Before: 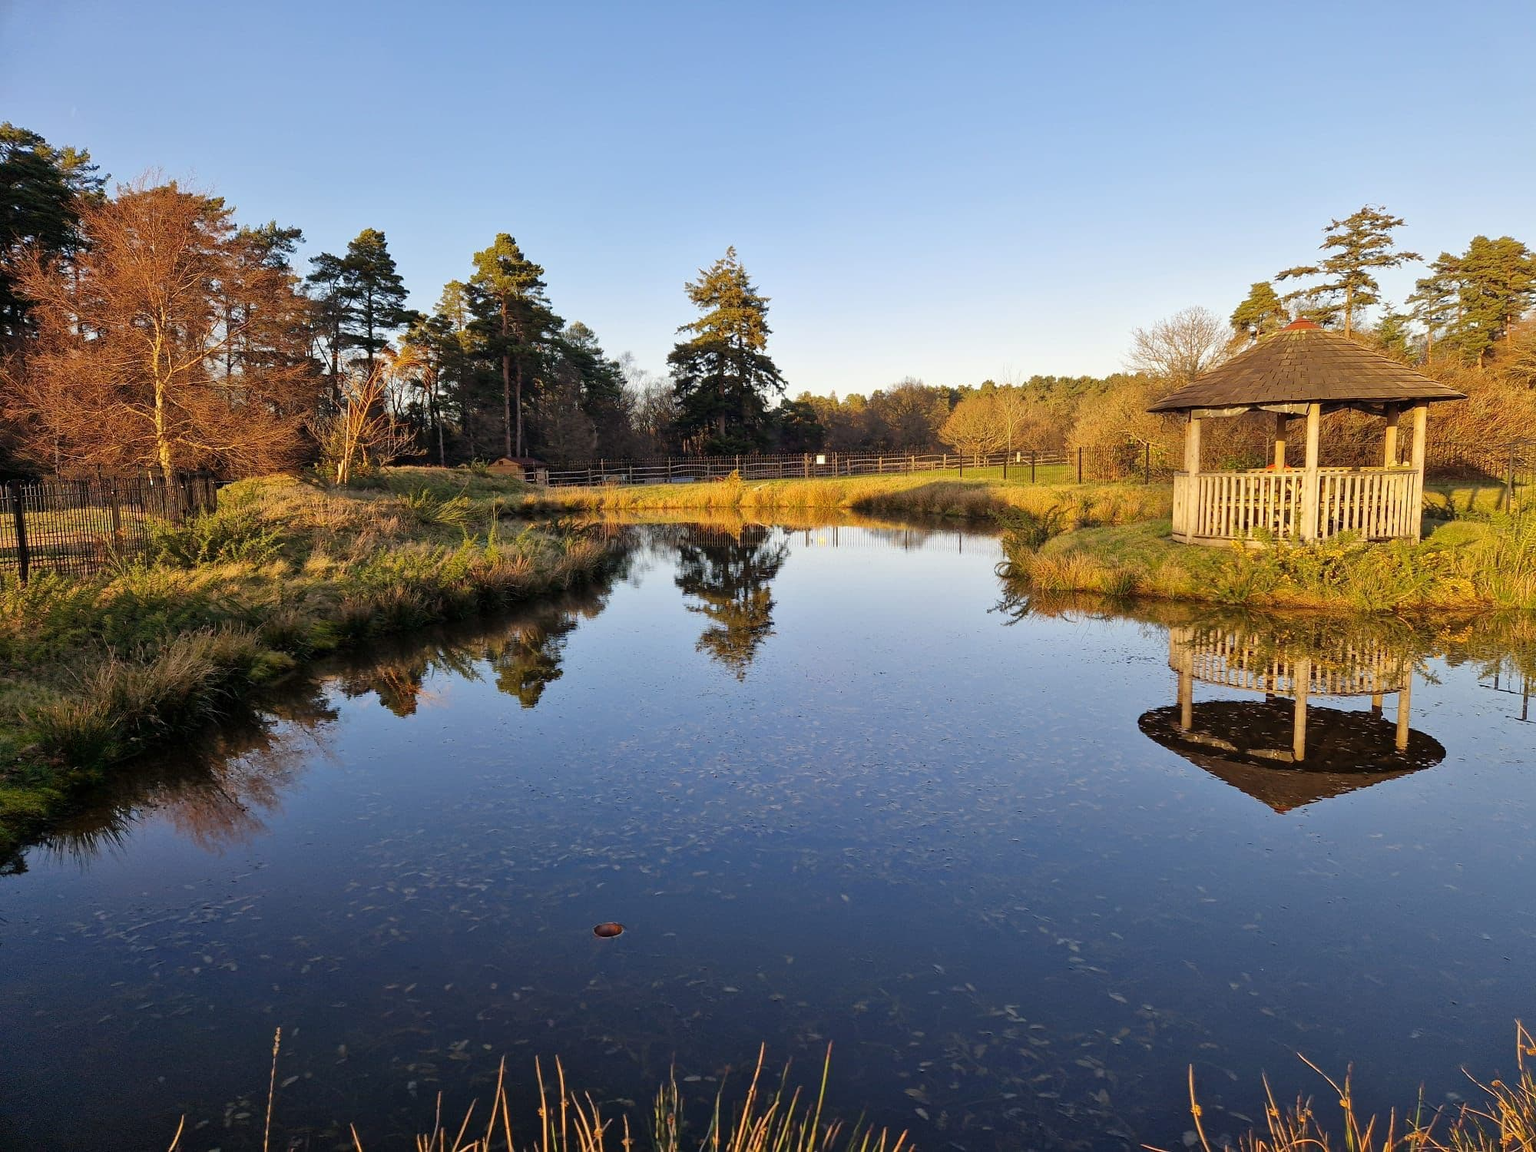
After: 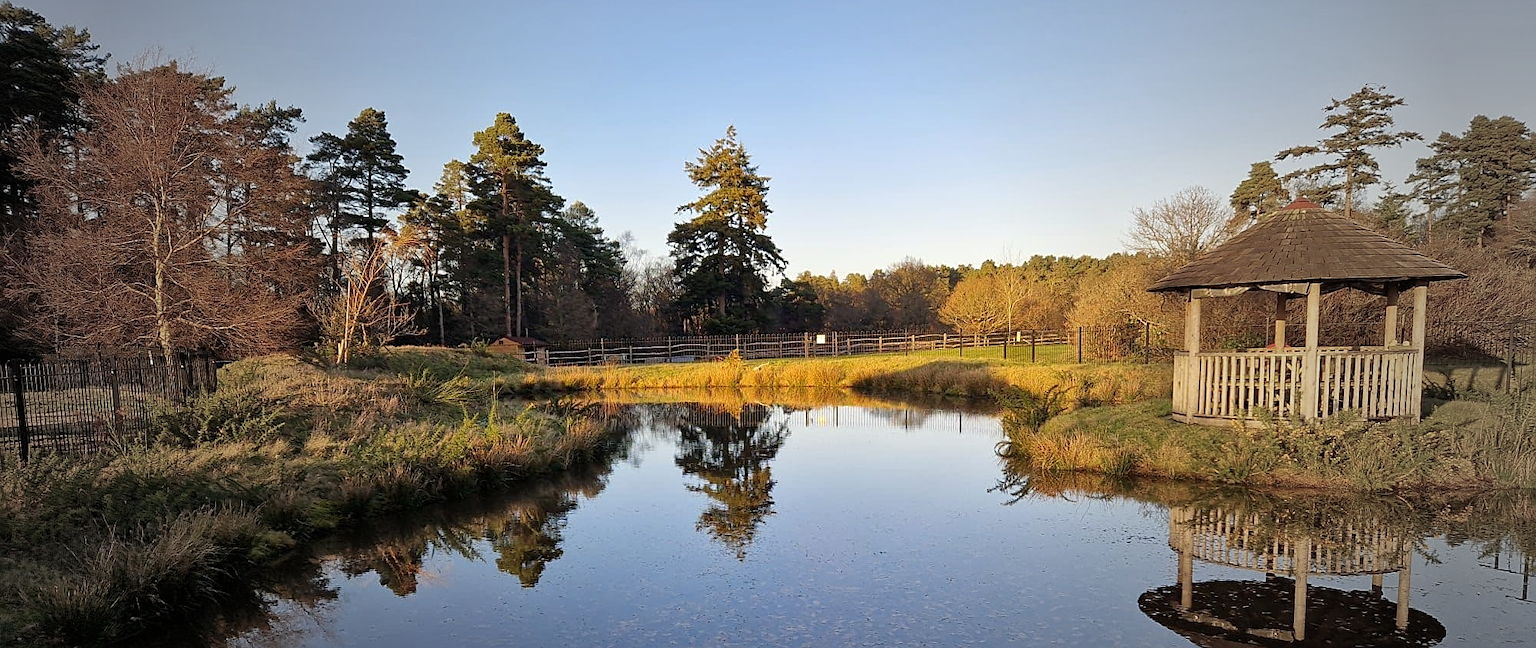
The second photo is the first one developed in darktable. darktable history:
vignetting: fall-off start 34.2%, fall-off radius 64.54%, width/height ratio 0.953, unbound false
crop and rotate: top 10.488%, bottom 33.131%
tone equalizer: on, module defaults
sharpen: on, module defaults
